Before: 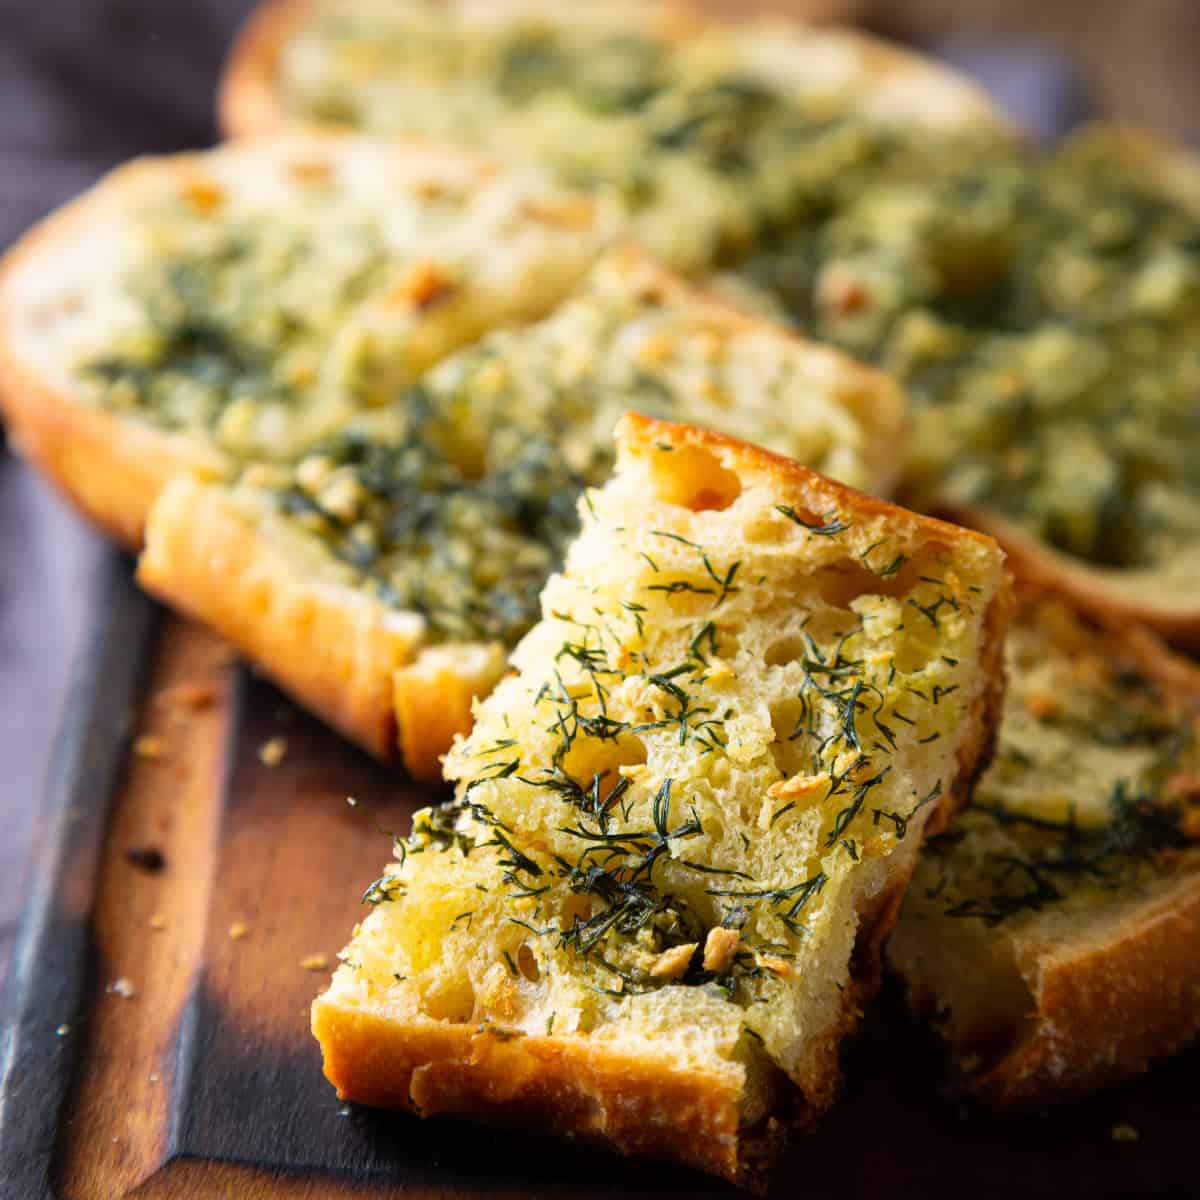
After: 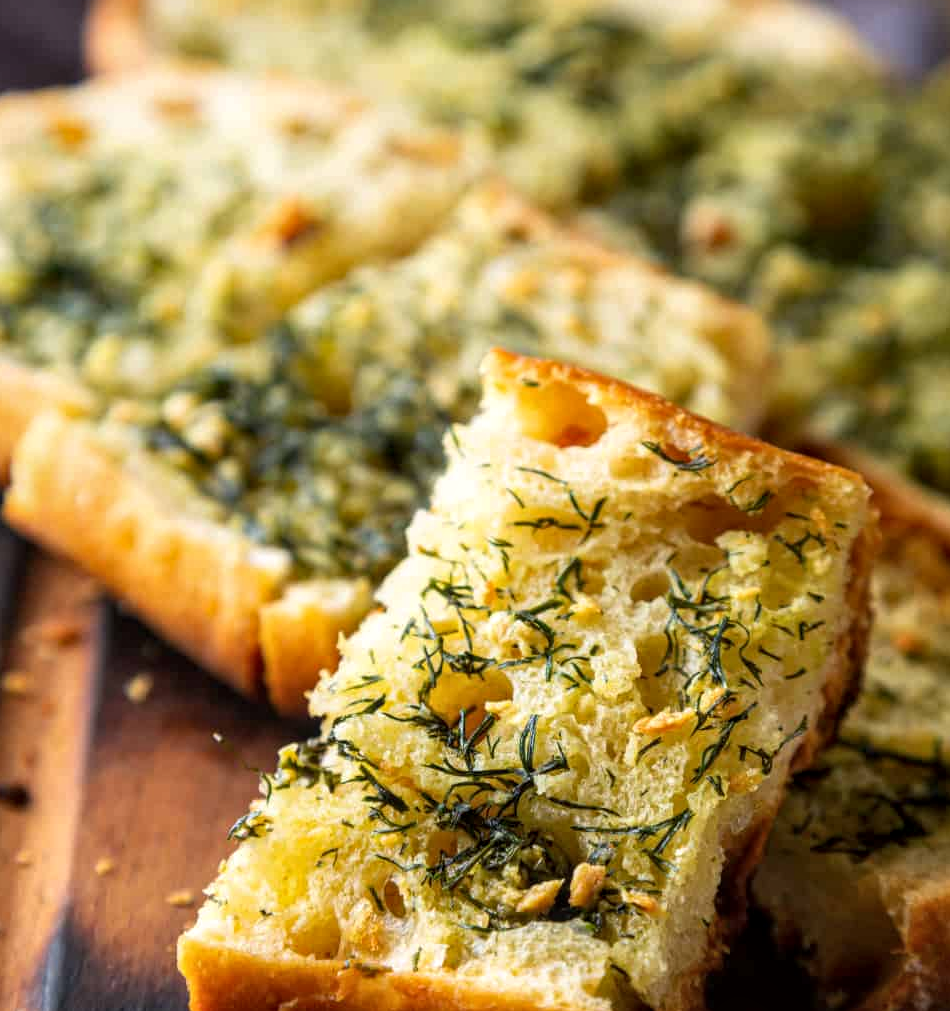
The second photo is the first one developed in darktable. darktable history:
local contrast: on, module defaults
crop: left 11.225%, top 5.381%, right 9.565%, bottom 10.314%
